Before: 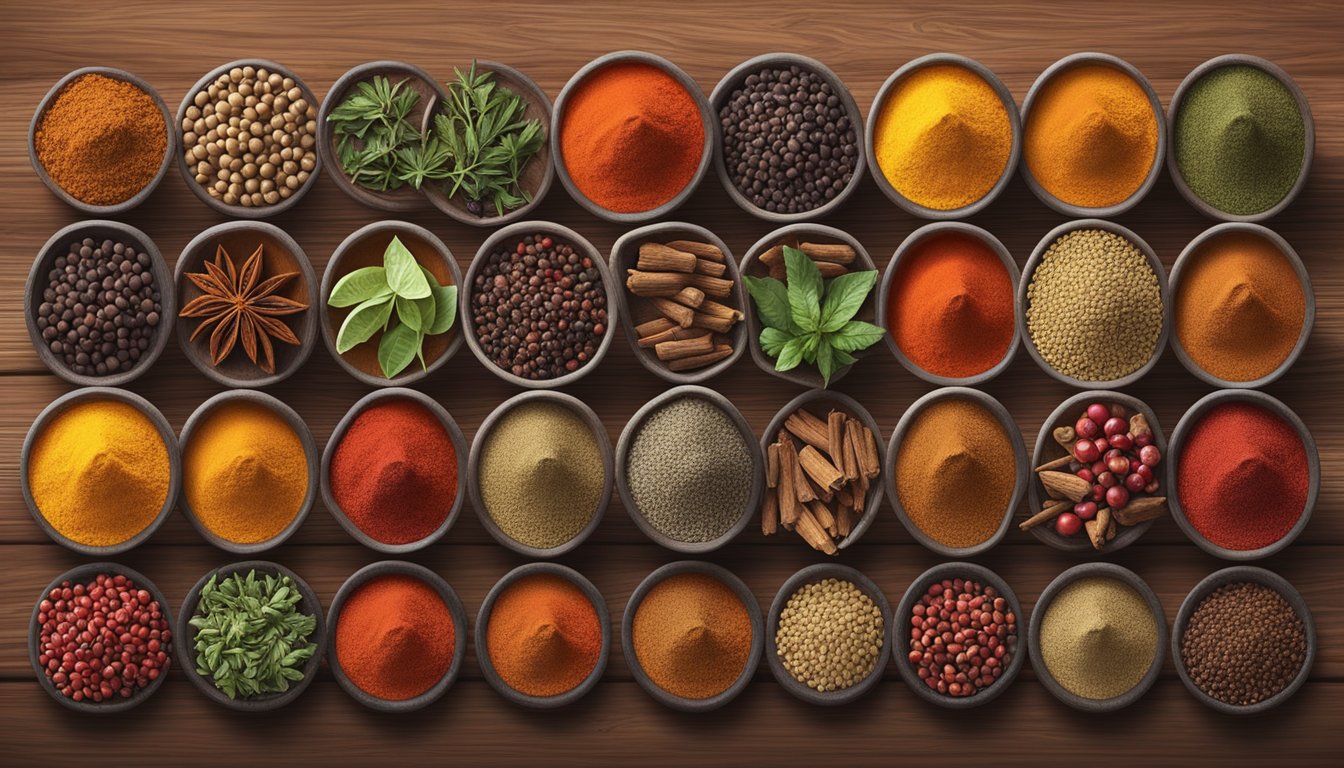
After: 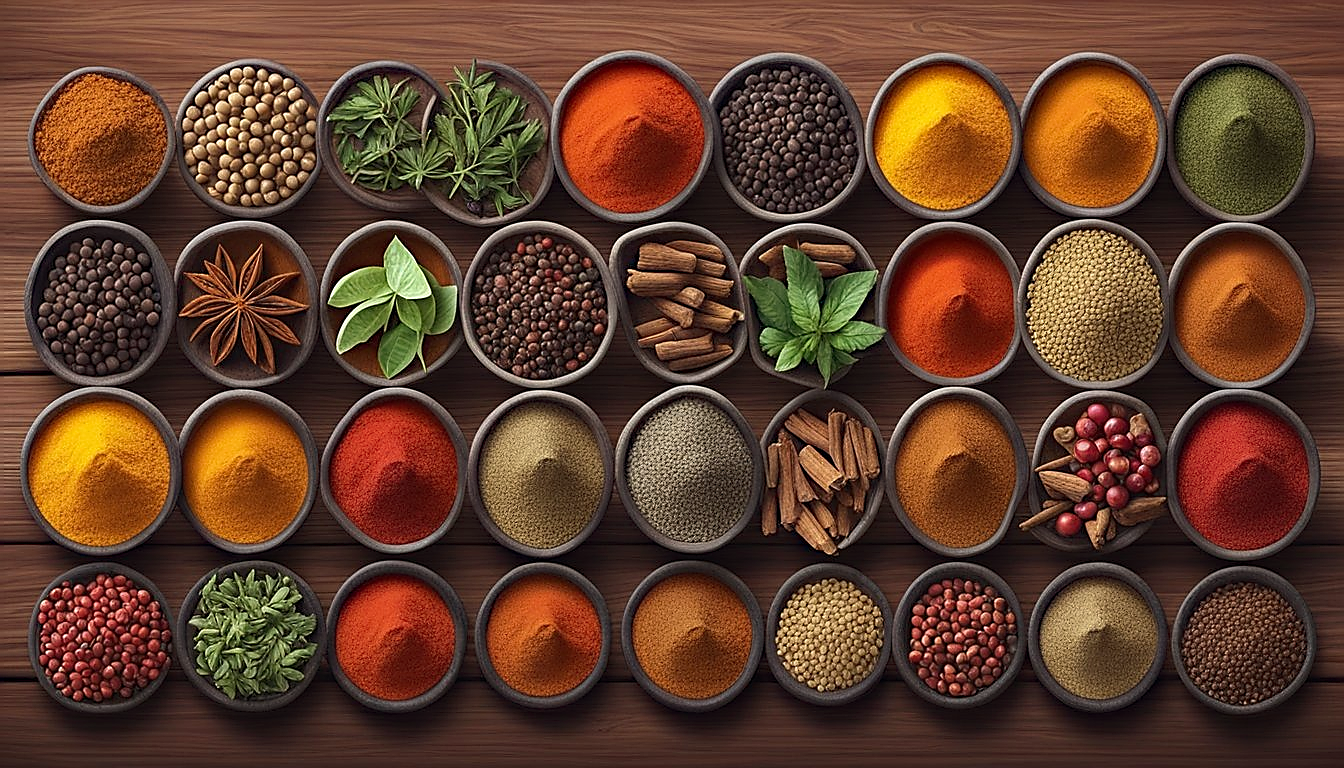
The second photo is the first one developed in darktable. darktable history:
haze removal: strength 0.292, distance 0.255, compatibility mode true, adaptive false
sharpen: radius 1.353, amount 1.248, threshold 0.811
